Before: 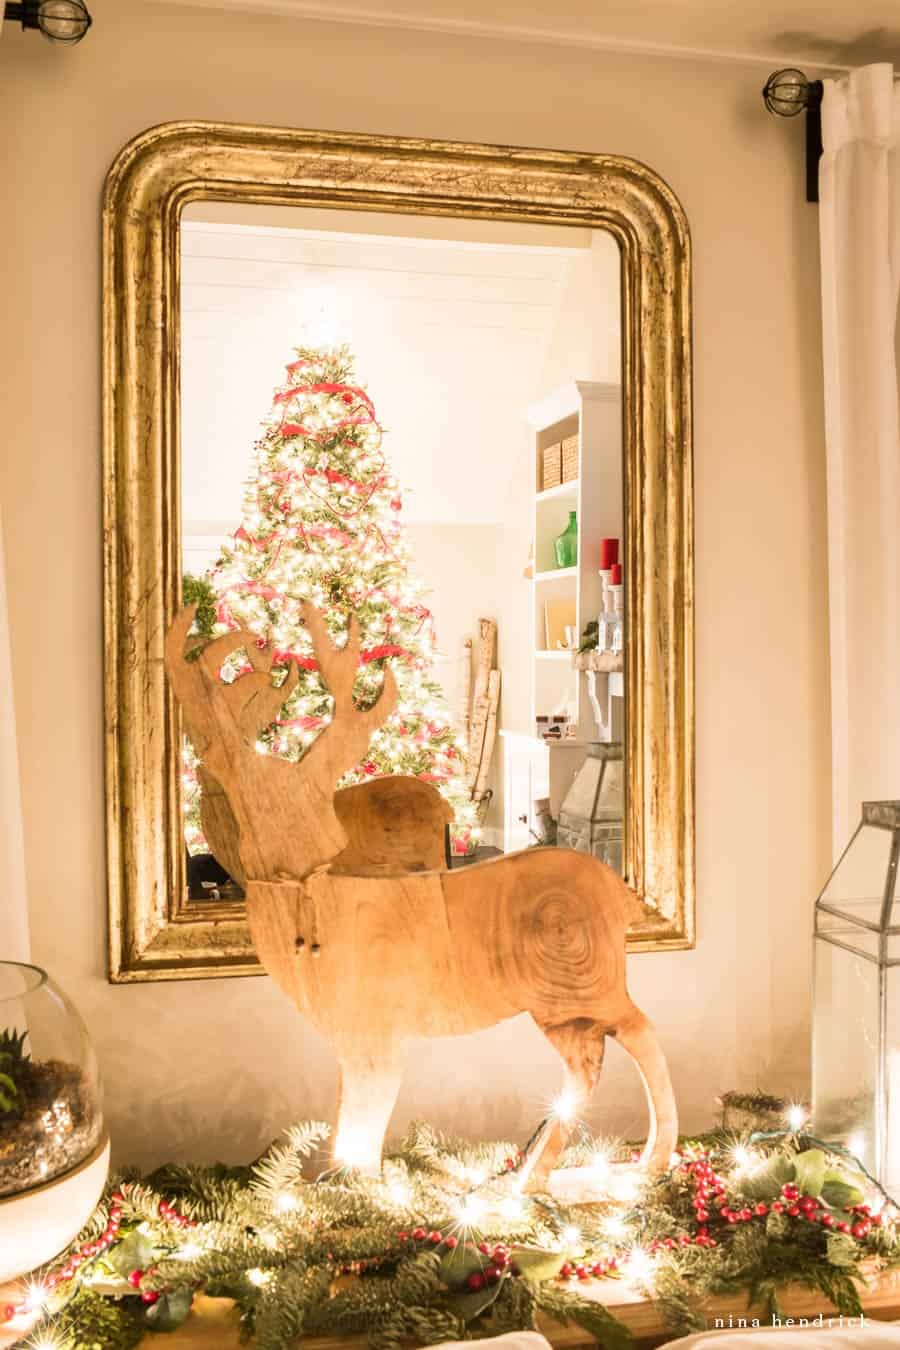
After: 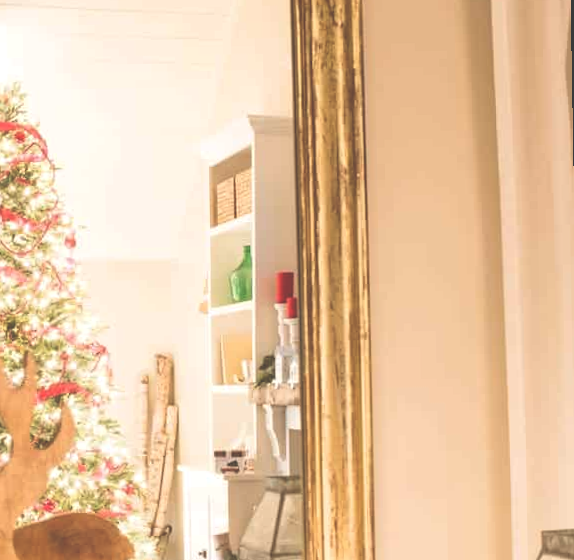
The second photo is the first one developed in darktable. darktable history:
crop: left 36.005%, top 18.293%, right 0.31%, bottom 38.444%
exposure: black level correction -0.041, exposure 0.064 EV, compensate highlight preservation false
rotate and perspective: rotation -1°, crop left 0.011, crop right 0.989, crop top 0.025, crop bottom 0.975
